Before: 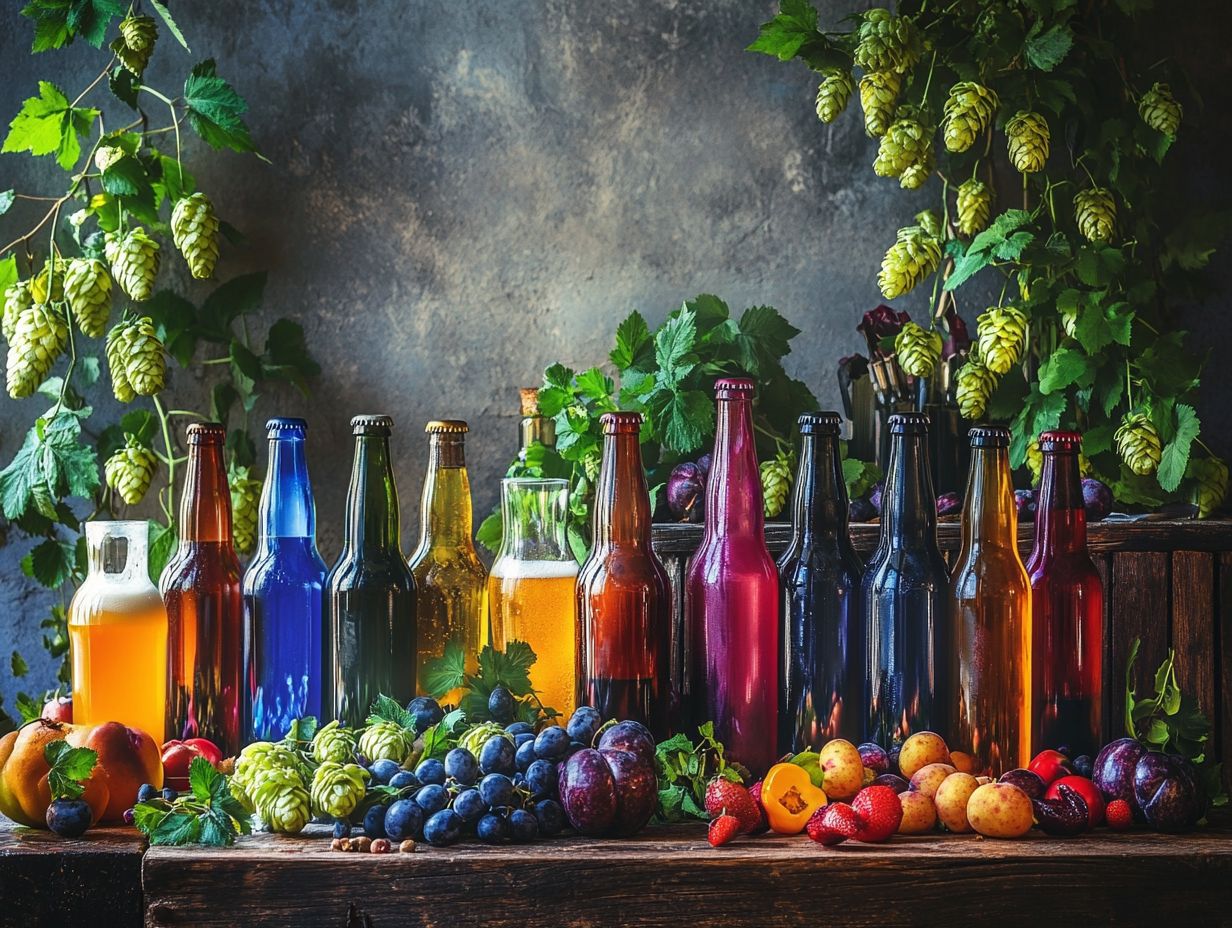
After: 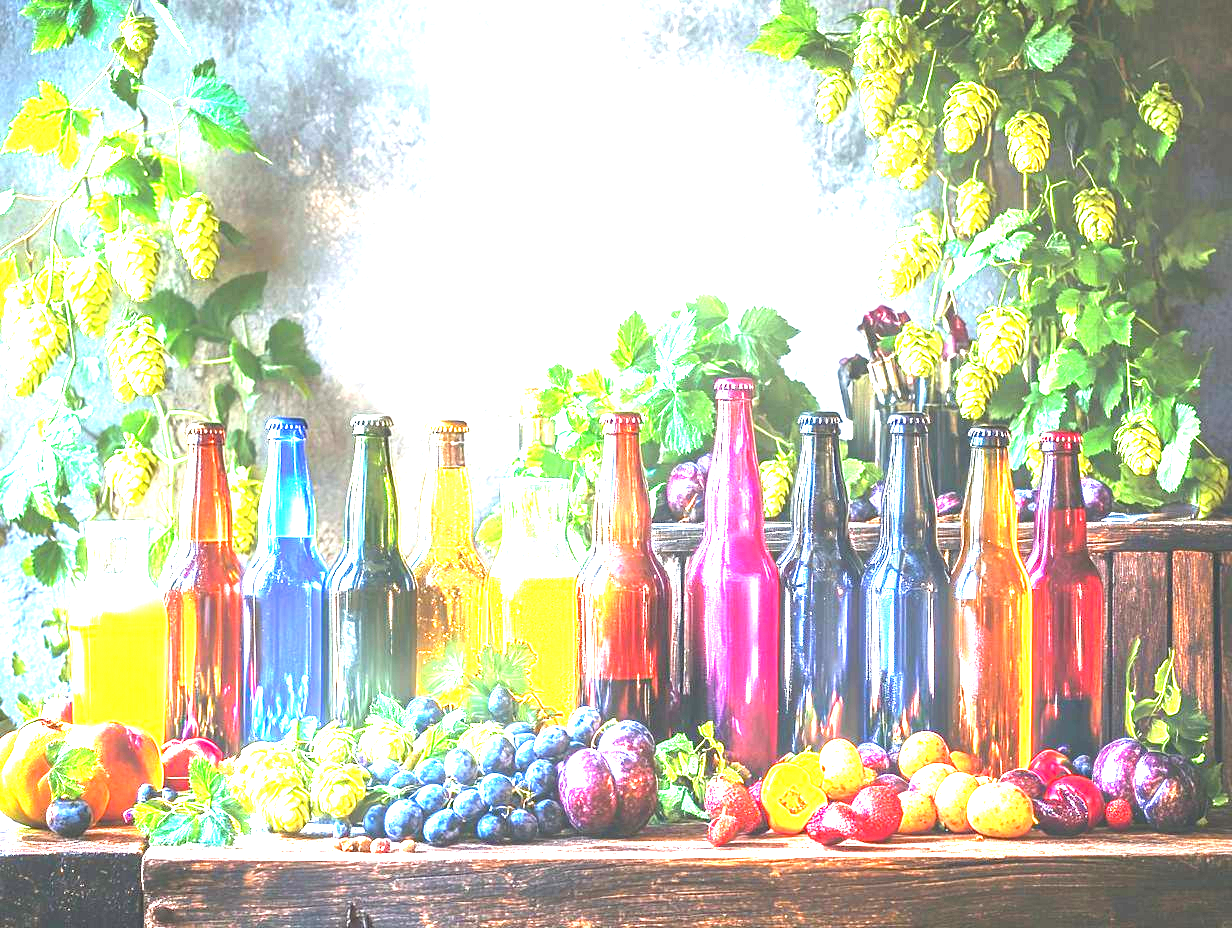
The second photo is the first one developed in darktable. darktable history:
exposure: black level correction 0, exposure 3.958 EV, compensate exposure bias true, compensate highlight preservation false
